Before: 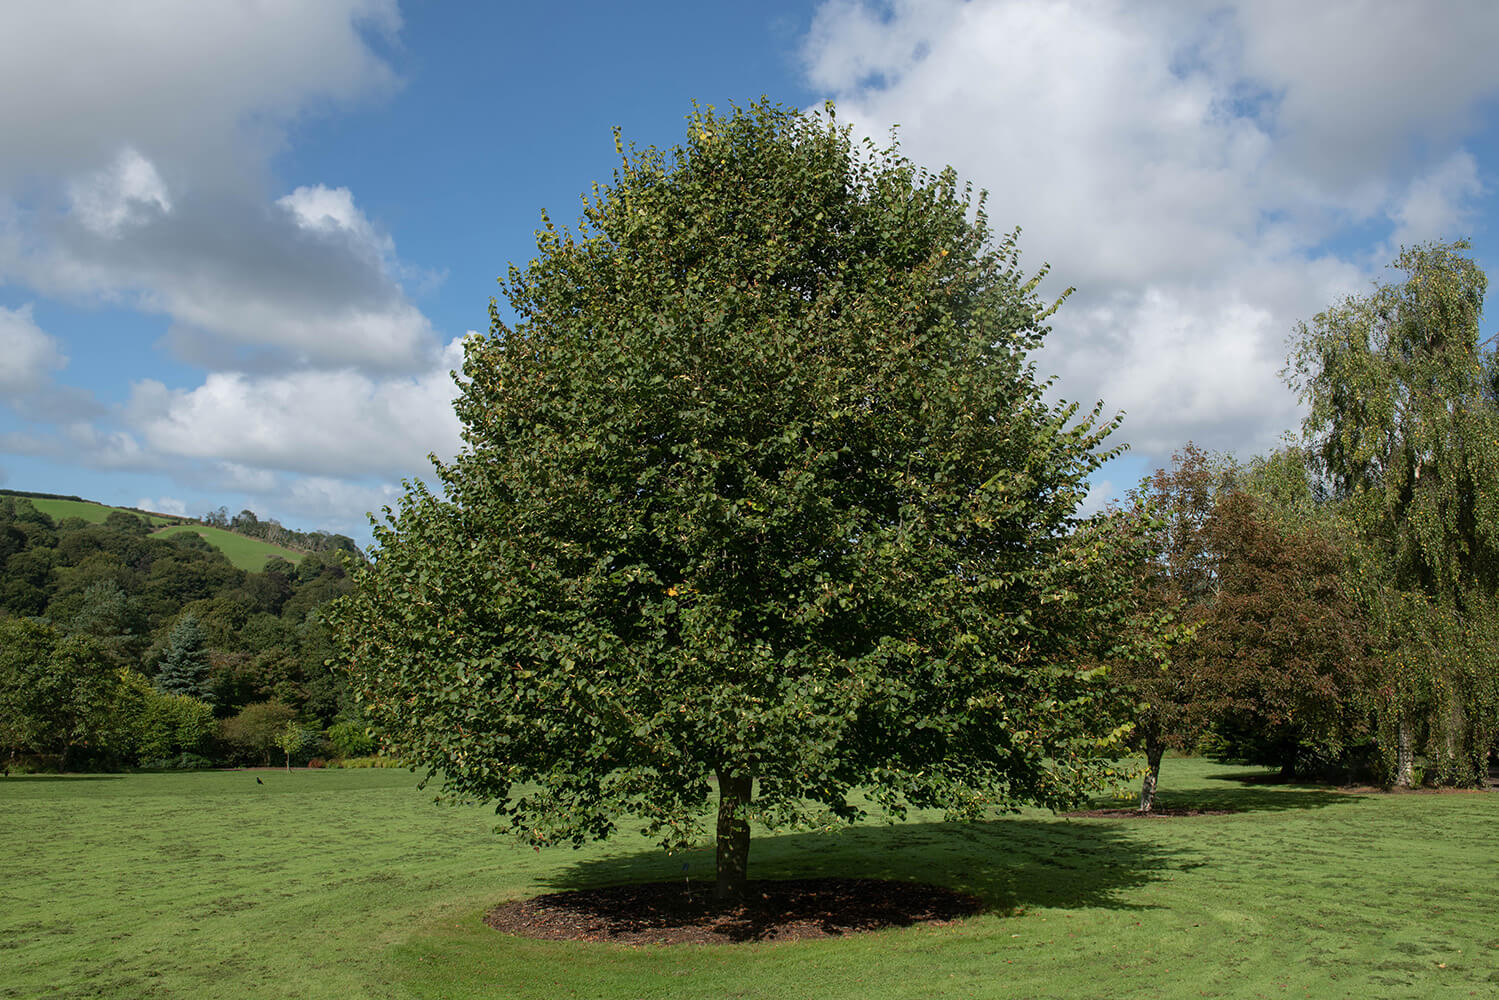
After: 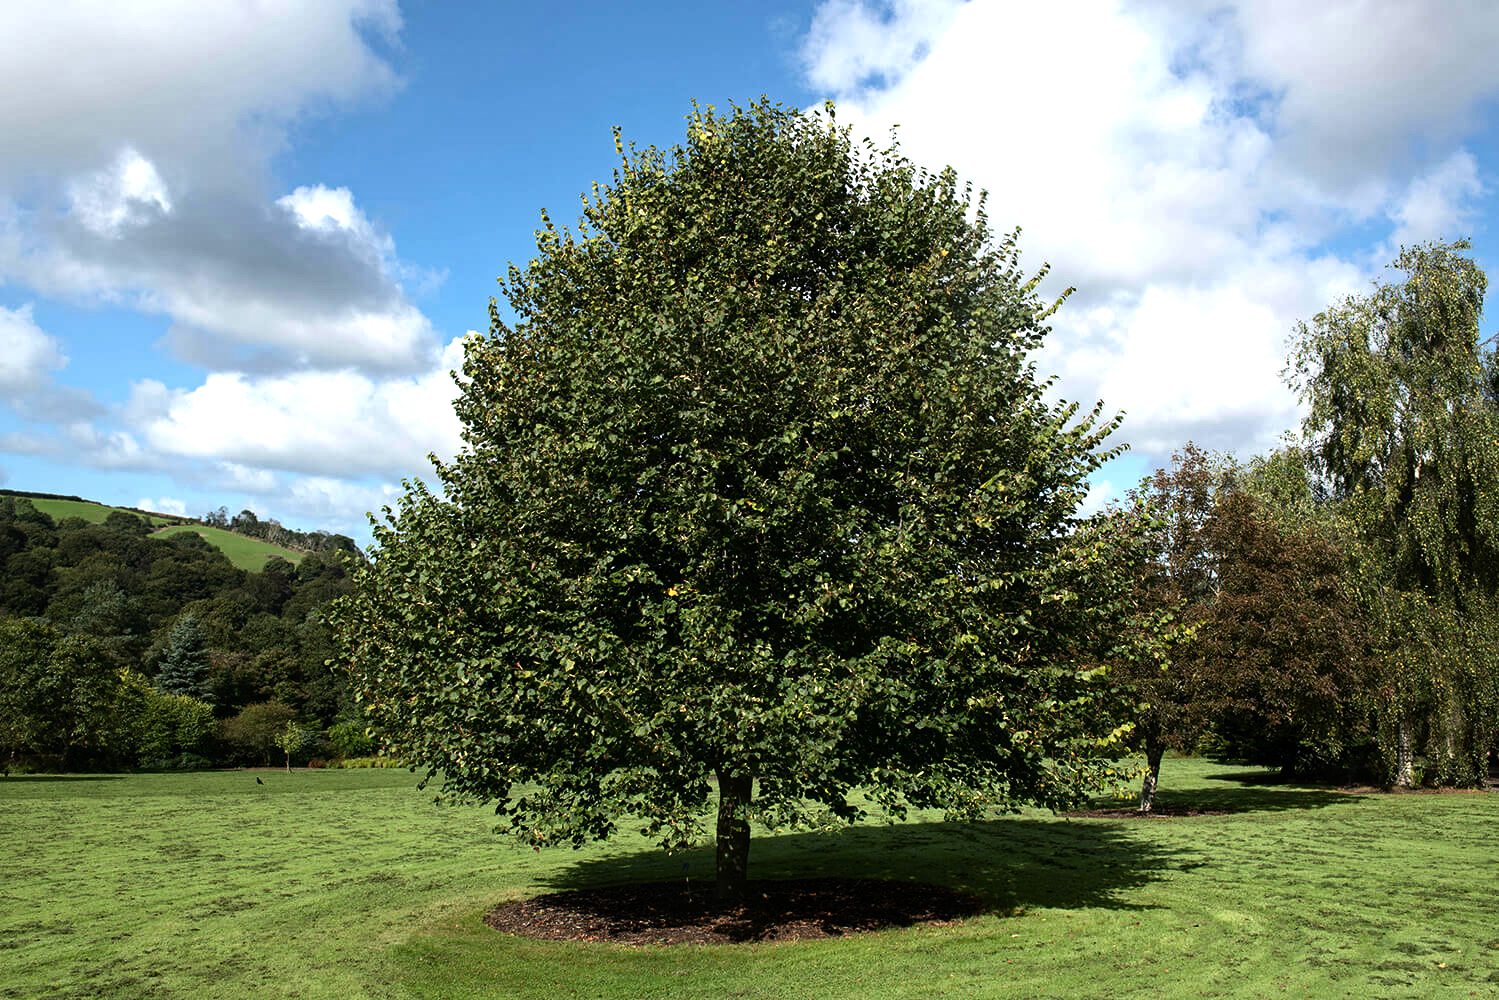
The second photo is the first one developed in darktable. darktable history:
haze removal: compatibility mode true, adaptive false
tone equalizer: -8 EV -1.08 EV, -7 EV -1.01 EV, -6 EV -0.867 EV, -5 EV -0.578 EV, -3 EV 0.578 EV, -2 EV 0.867 EV, -1 EV 1.01 EV, +0 EV 1.08 EV, edges refinement/feathering 500, mask exposure compensation -1.57 EV, preserve details no
